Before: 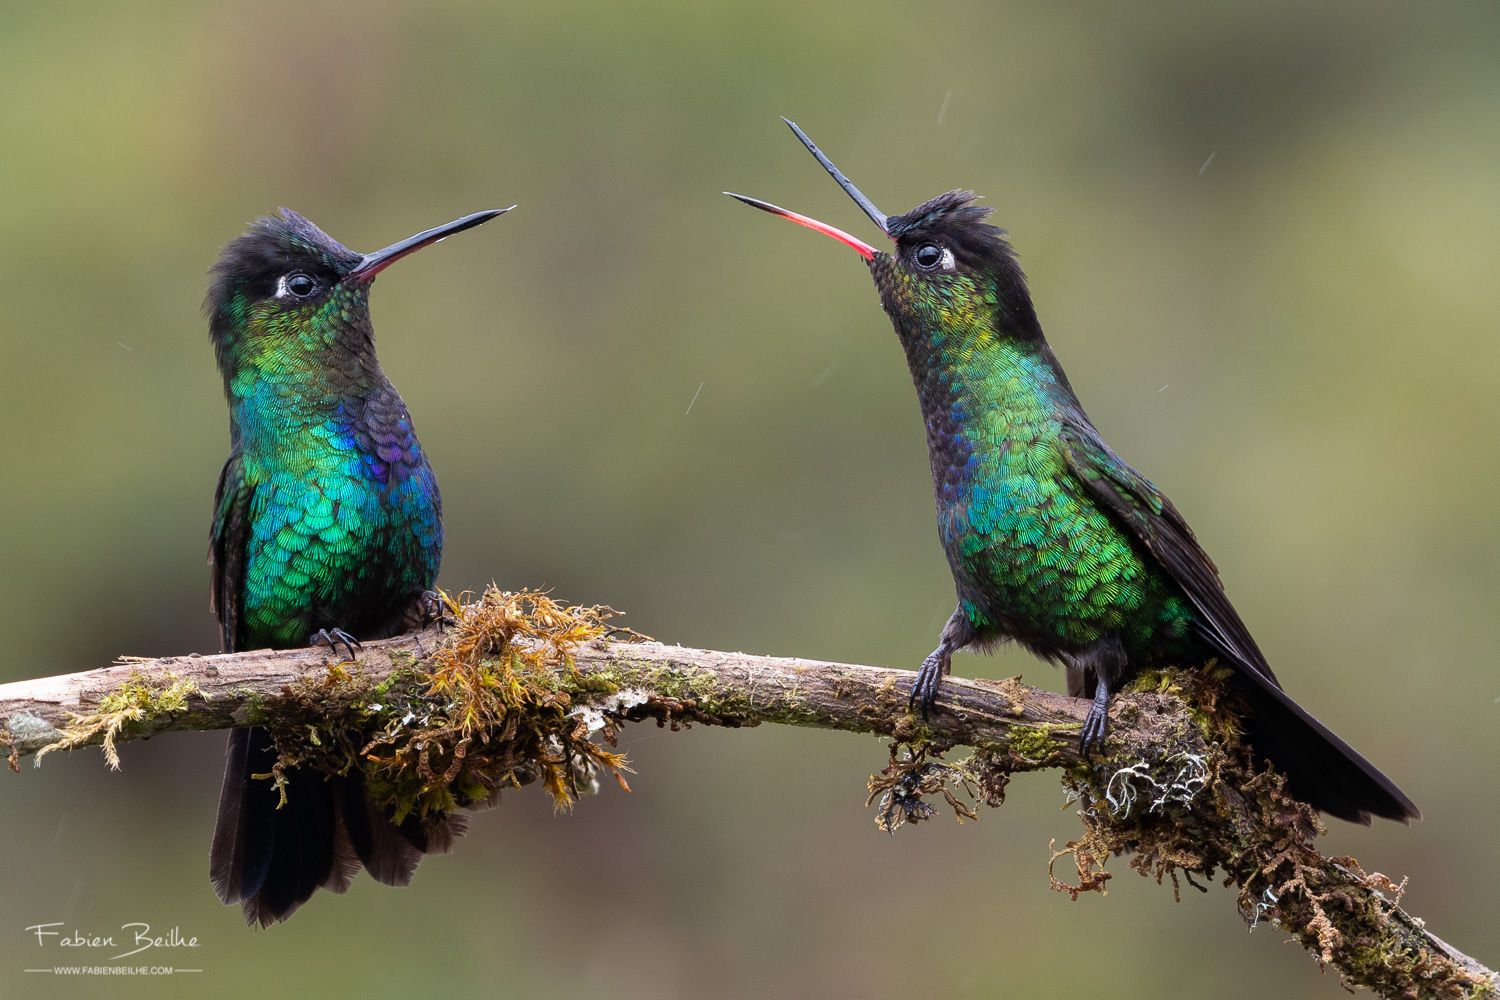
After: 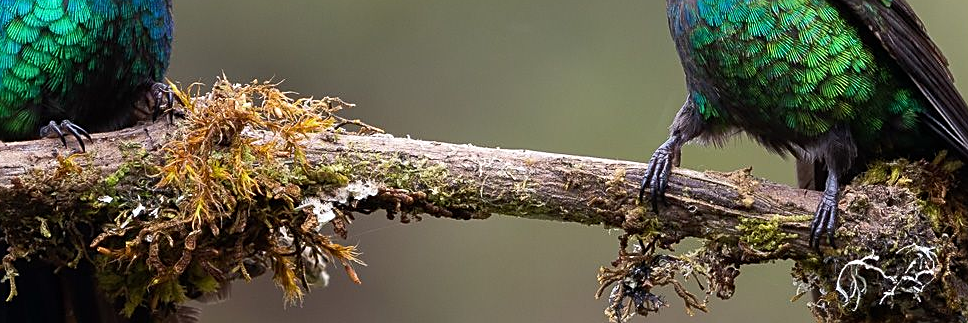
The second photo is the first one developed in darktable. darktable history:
crop: left 18.051%, top 50.885%, right 17.398%, bottom 16.791%
sharpen: on, module defaults
